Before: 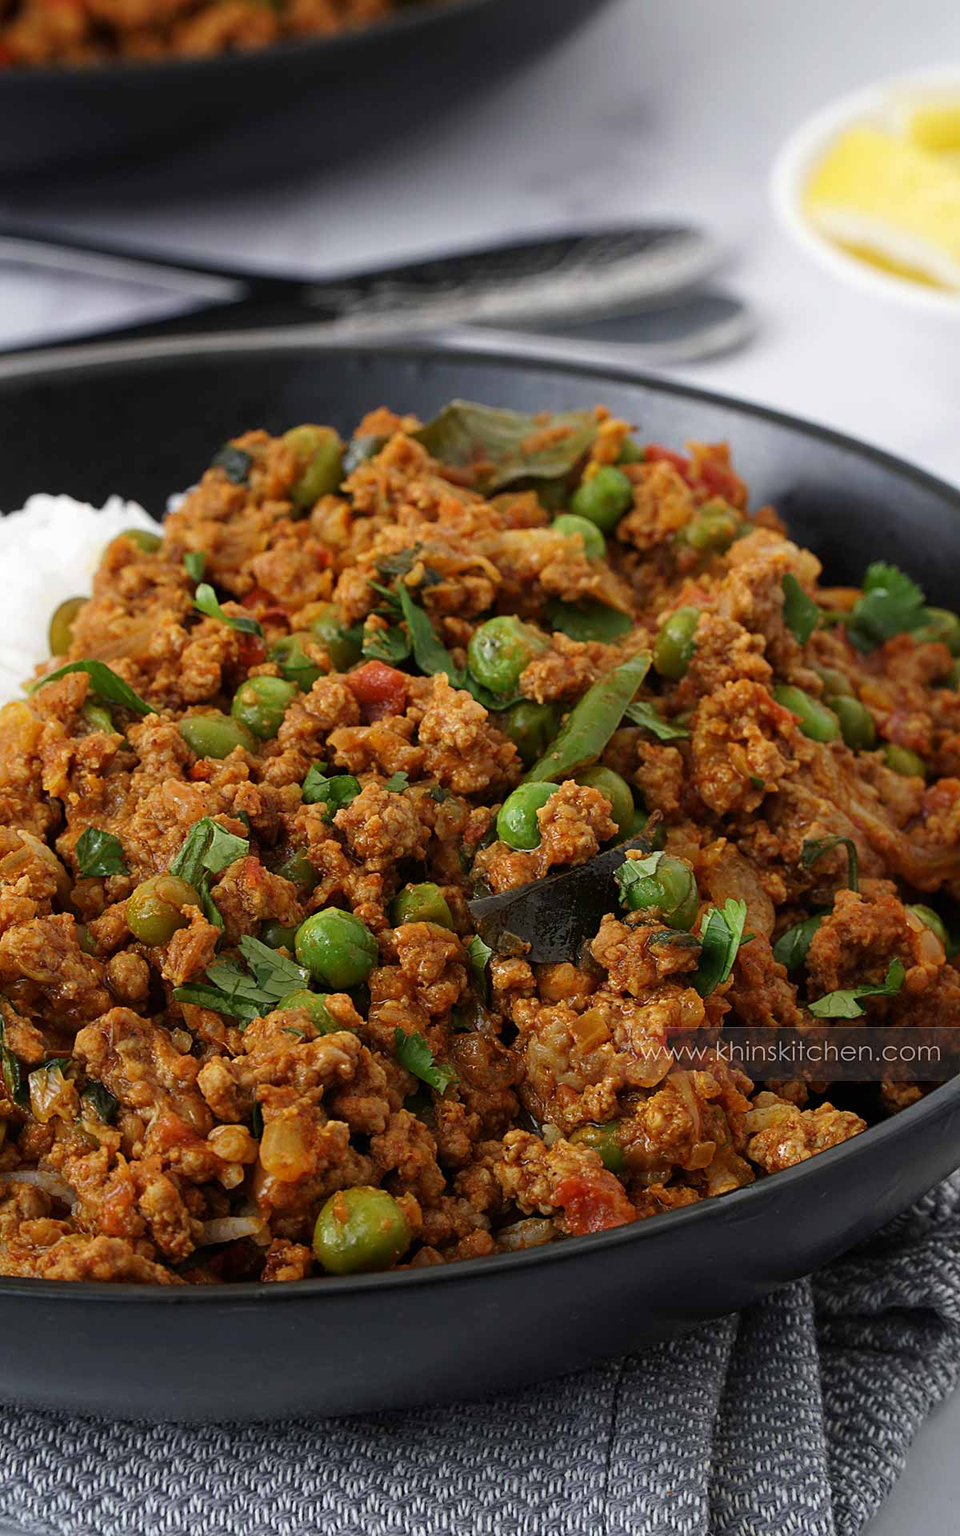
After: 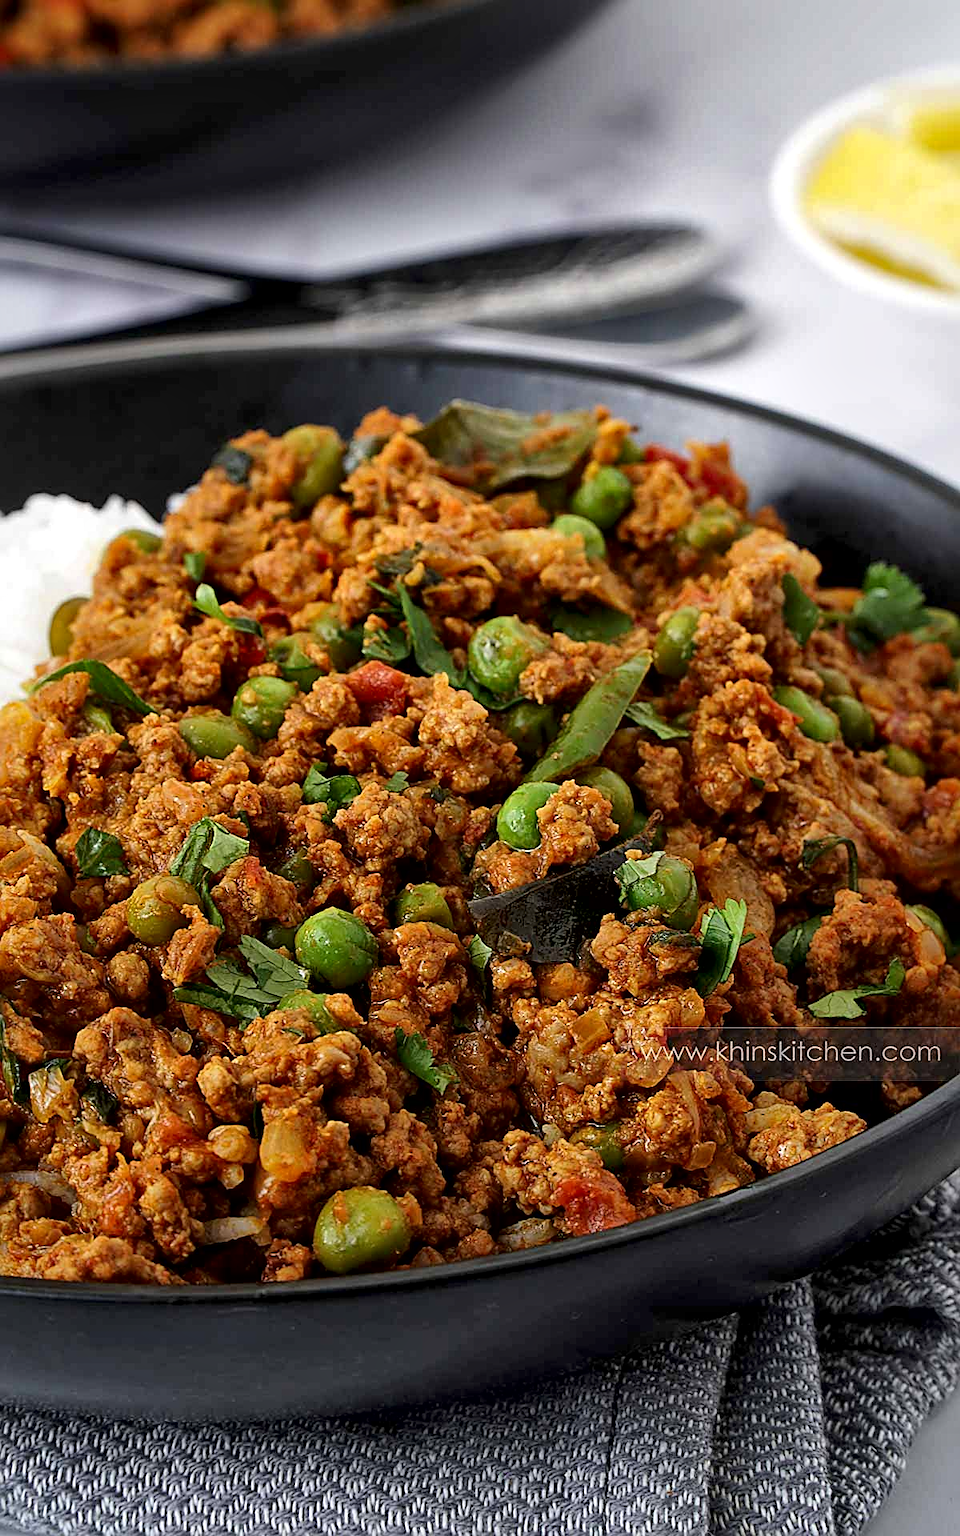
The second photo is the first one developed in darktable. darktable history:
sharpen: on, module defaults
color correction: saturation 1.11
local contrast: mode bilateral grid, contrast 20, coarseness 50, detail 179%, midtone range 0.2
